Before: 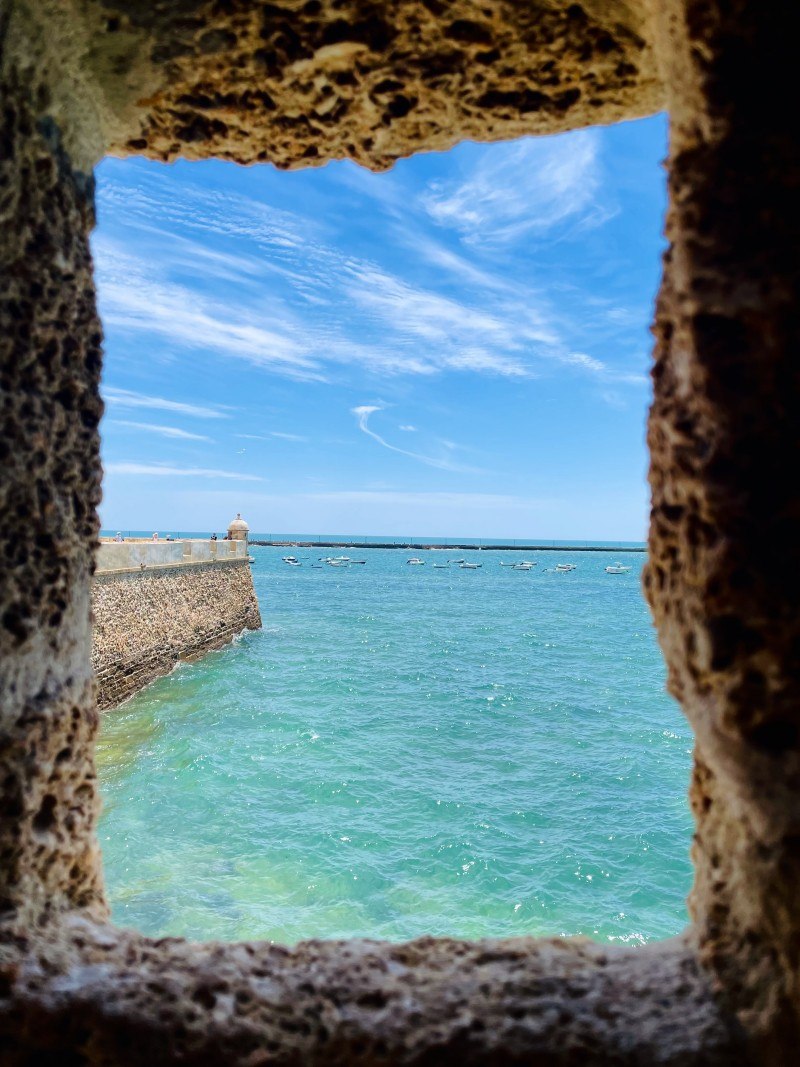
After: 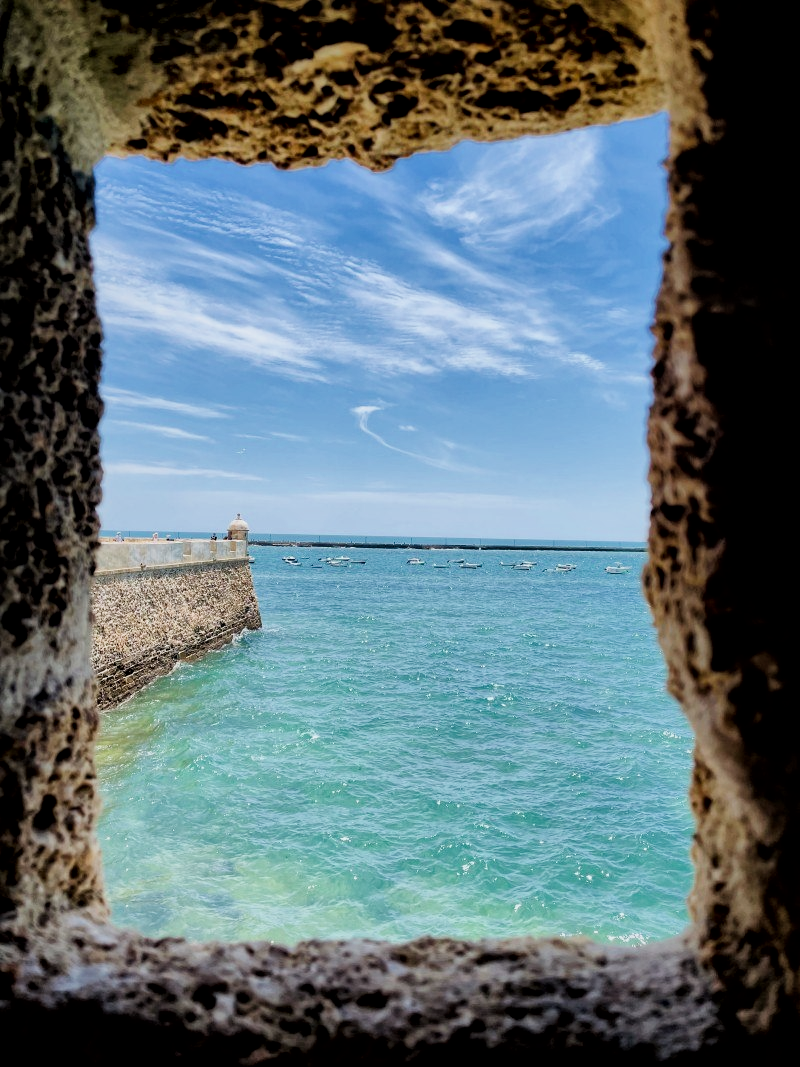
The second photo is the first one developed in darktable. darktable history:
filmic rgb: black relative exposure -5.12 EV, white relative exposure 3.96 EV, hardness 2.88, contrast 1.097, highlights saturation mix -20.42%, contrast in shadows safe
local contrast: mode bilateral grid, contrast 20, coarseness 50, detail 161%, midtone range 0.2
